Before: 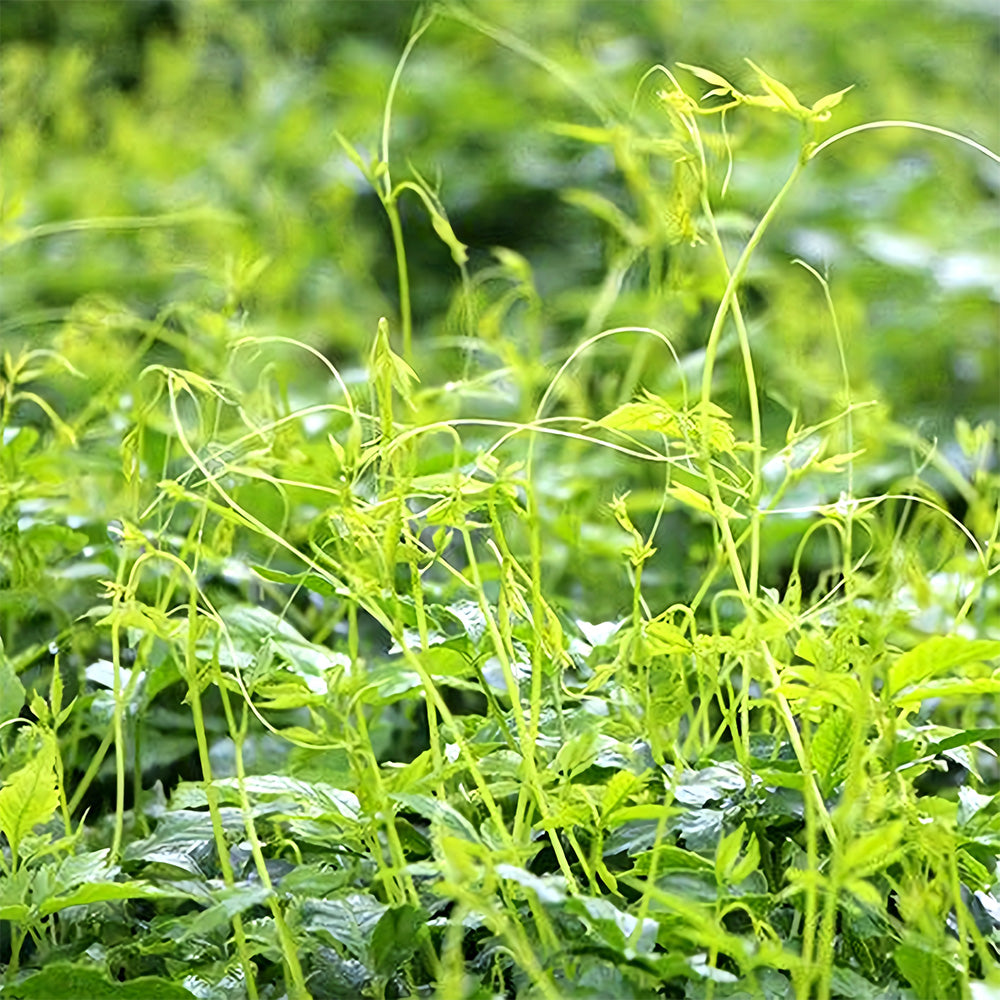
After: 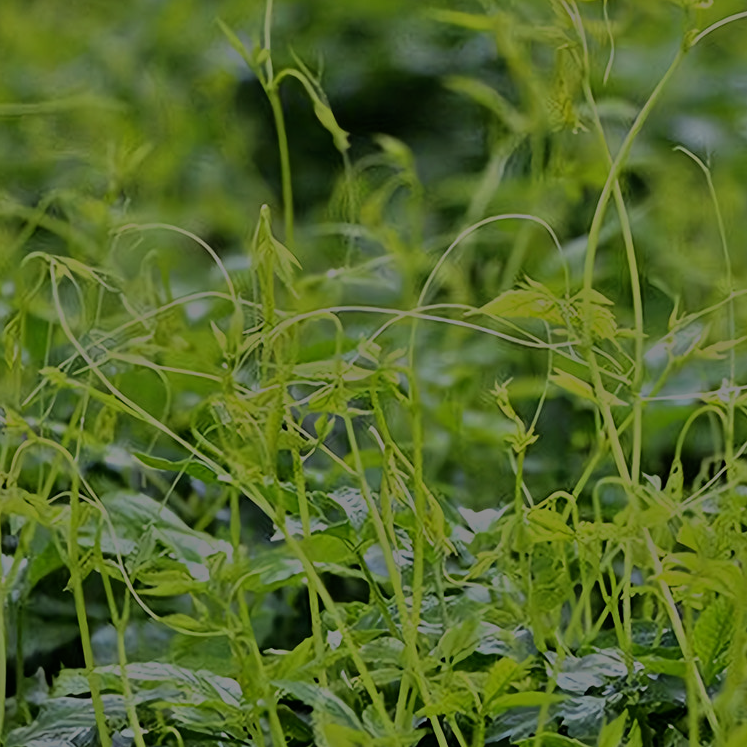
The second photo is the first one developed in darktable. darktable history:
tone equalizer: -8 EV -2 EV, -7 EV -2 EV, -6 EV -2 EV, -5 EV -2 EV, -4 EV -2 EV, -3 EV -2 EV, -2 EV -2 EV, -1 EV -1.63 EV, +0 EV -2 EV
crop and rotate: left 11.831%, top 11.346%, right 13.429%, bottom 13.899%
